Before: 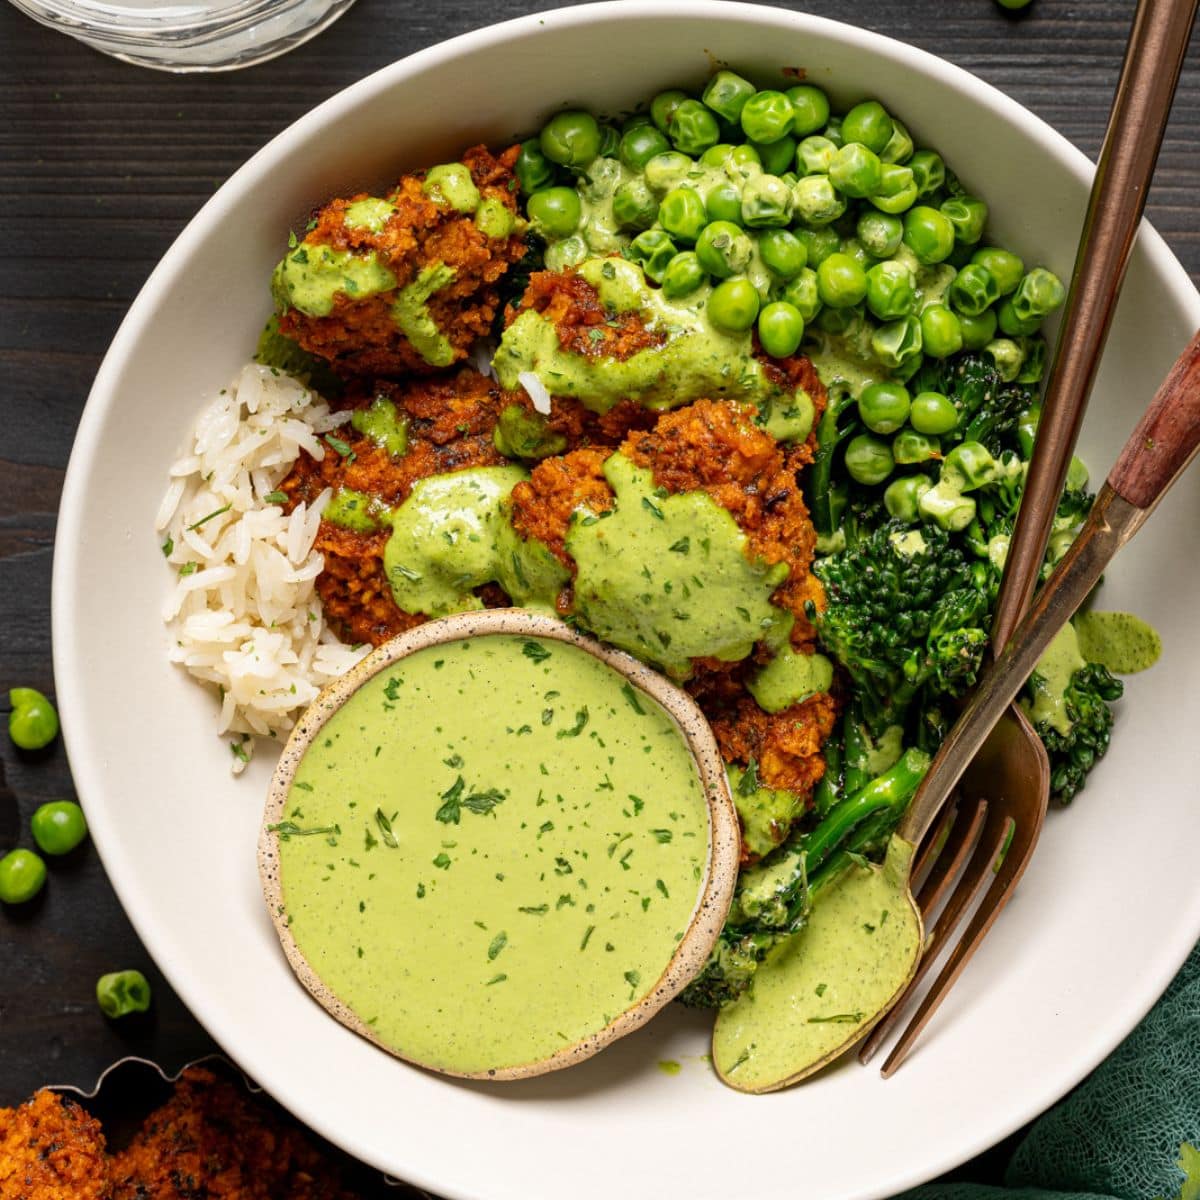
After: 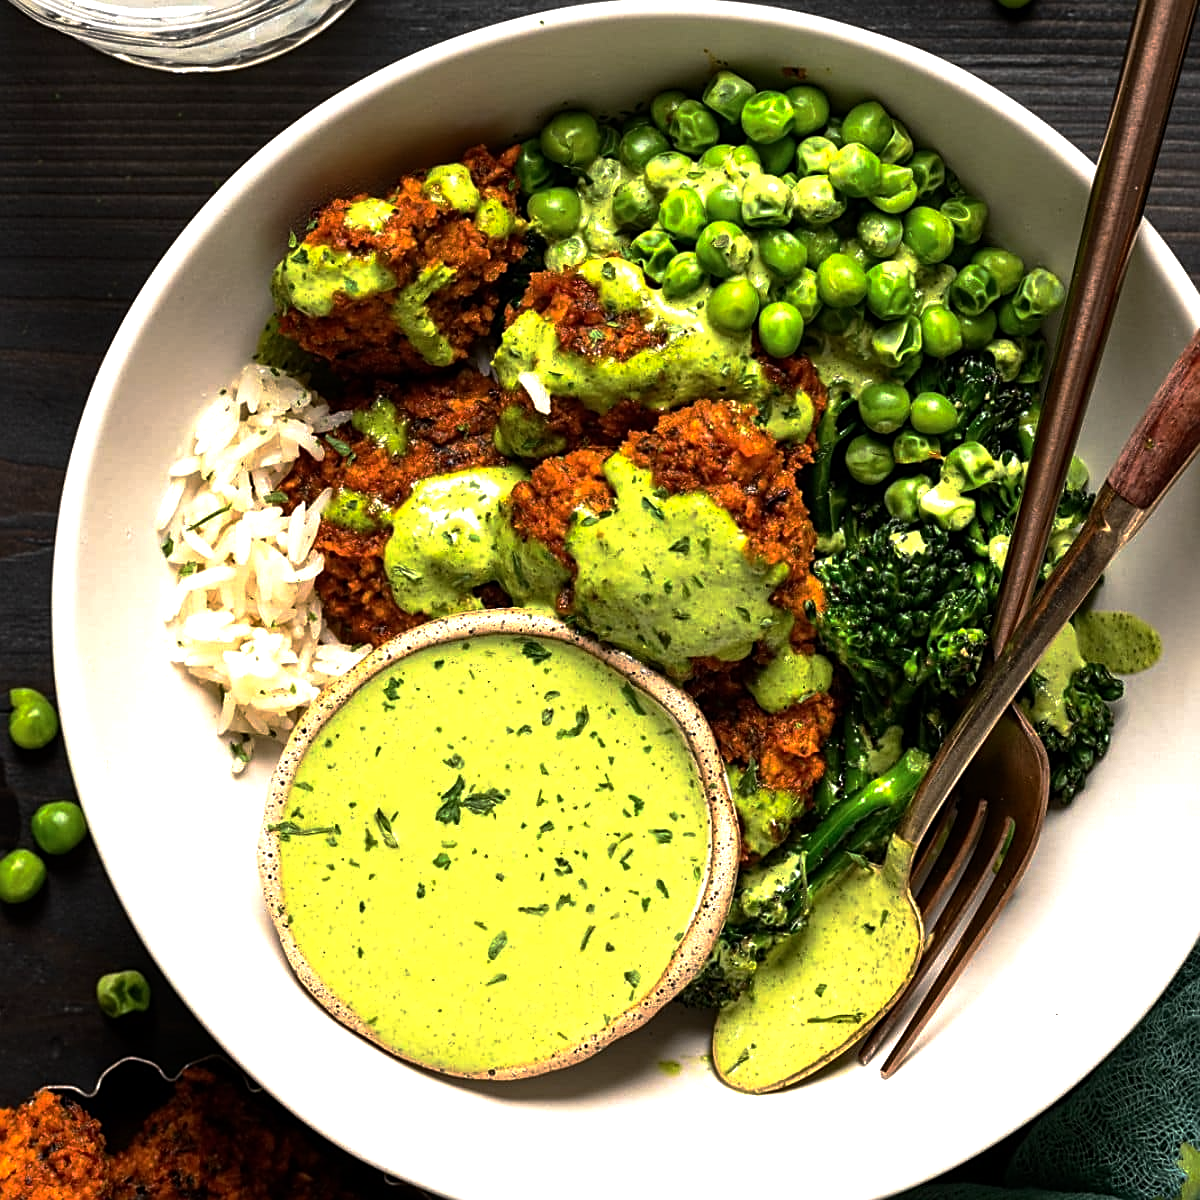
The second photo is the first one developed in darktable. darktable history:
tone equalizer: -8 EV -0.761 EV, -7 EV -0.684 EV, -6 EV -0.612 EV, -5 EV -0.401 EV, -3 EV 0.373 EV, -2 EV 0.6 EV, -1 EV 0.687 EV, +0 EV 0.761 EV, edges refinement/feathering 500, mask exposure compensation -1.57 EV, preserve details no
sharpen: on, module defaults
base curve: curves: ch0 [(0, 0) (0.595, 0.418) (1, 1)], preserve colors none
exposure: compensate highlight preservation false
